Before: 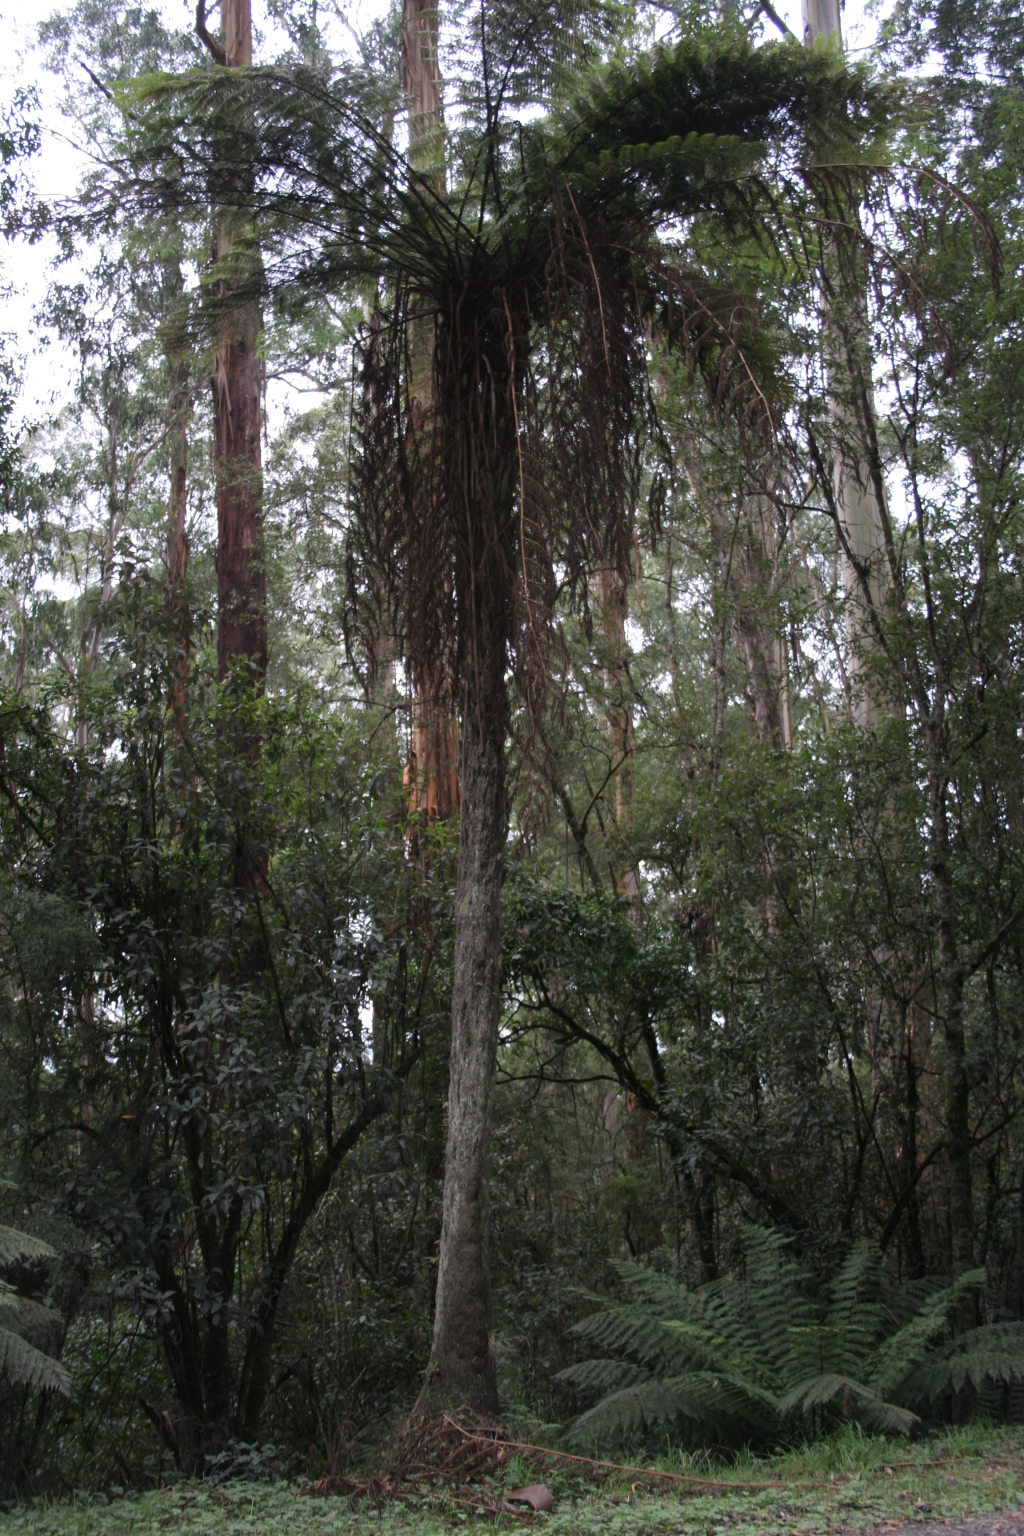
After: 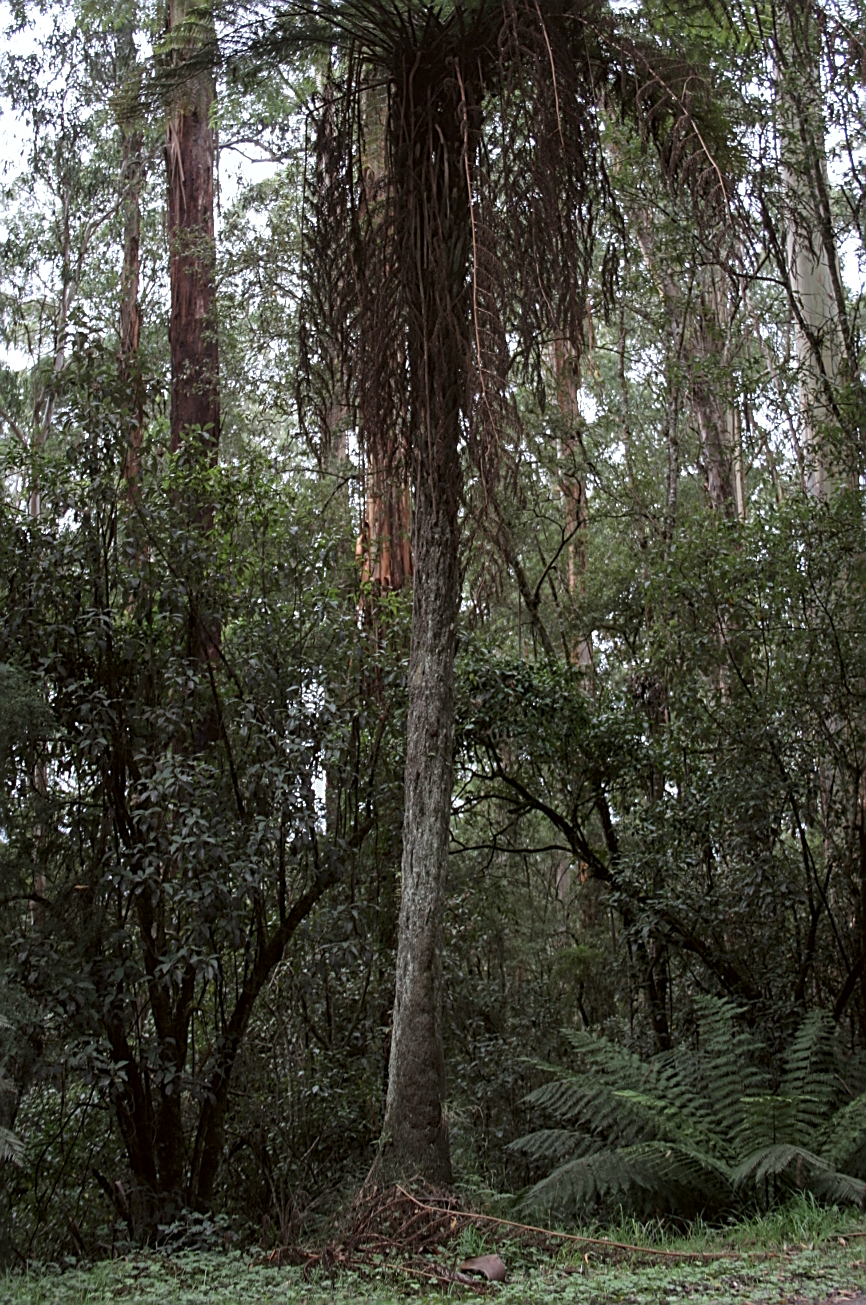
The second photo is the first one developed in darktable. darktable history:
sharpen: amount 0.914
crop and rotate: left 4.682%, top 15.03%, right 10.697%
levels: white 99.97%
color correction: highlights a* -2.97, highlights b* -1.99, shadows a* 2.03, shadows b* 2.79
local contrast: on, module defaults
tone equalizer: on, module defaults
shadows and highlights: shadows -8.79, white point adjustment 1.5, highlights 10.83
